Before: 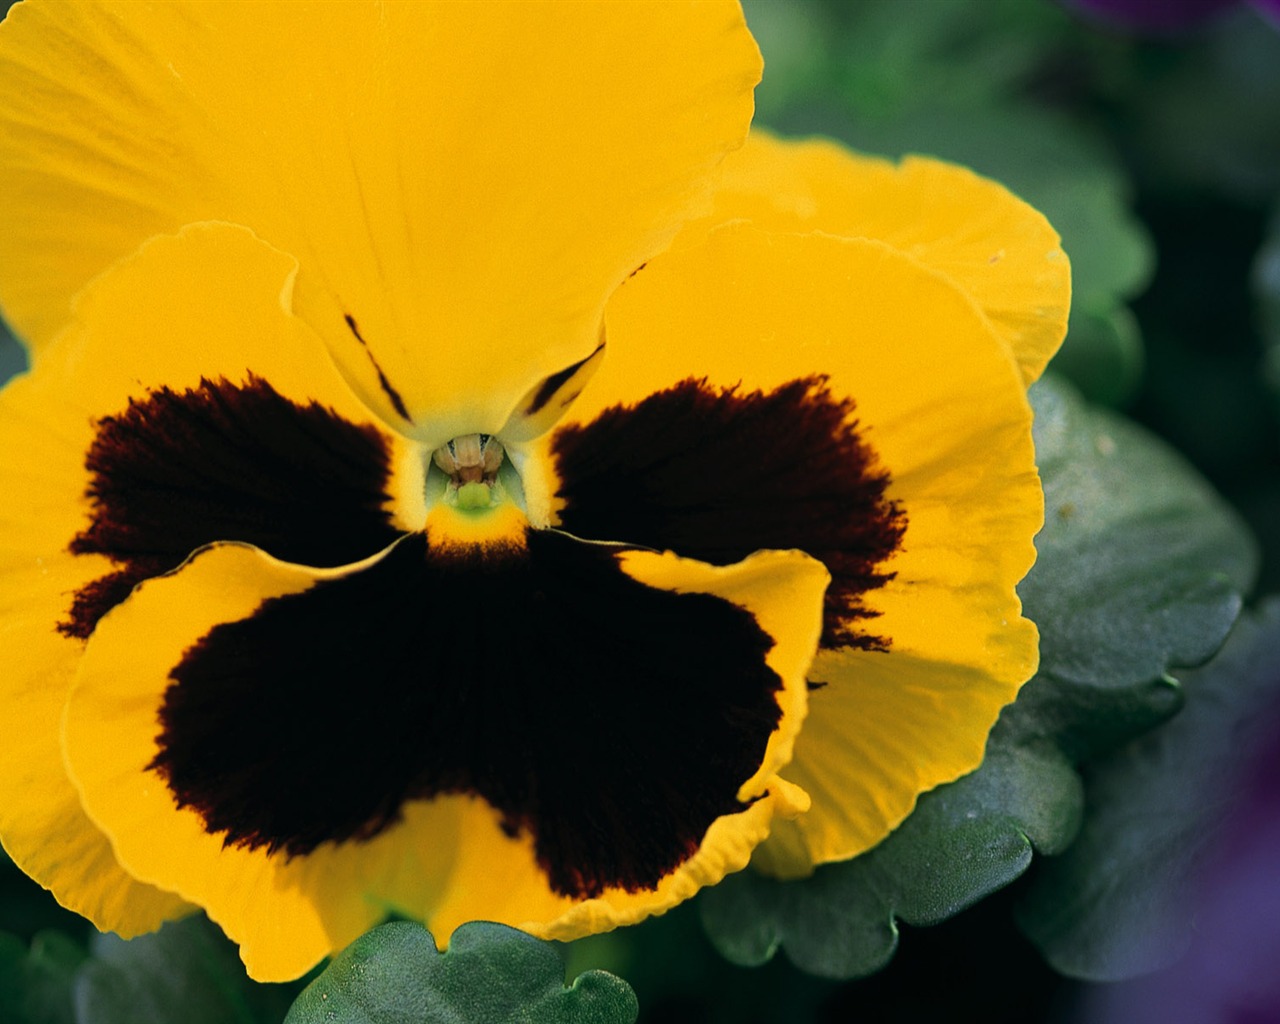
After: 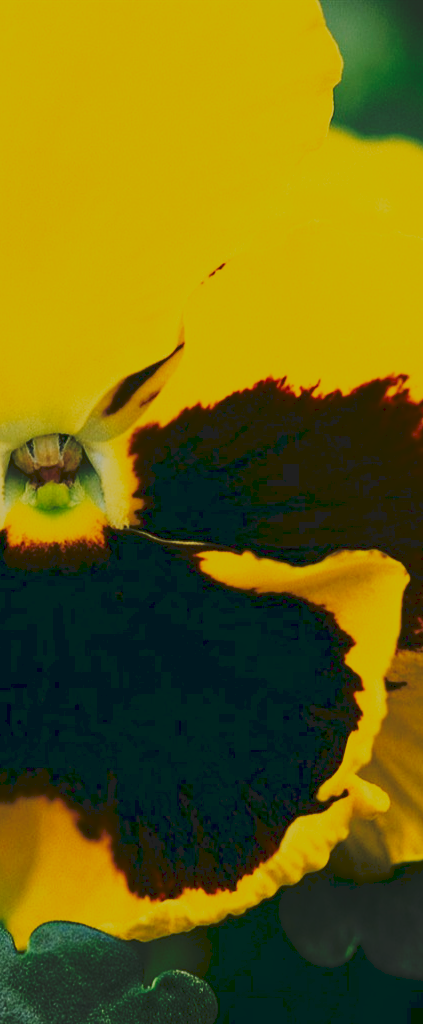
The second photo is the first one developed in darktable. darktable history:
crop: left 32.936%, right 33.549%
tone curve: curves: ch0 [(0, 0) (0.003, 0.118) (0.011, 0.118) (0.025, 0.122) (0.044, 0.131) (0.069, 0.142) (0.1, 0.155) (0.136, 0.168) (0.177, 0.183) (0.224, 0.216) (0.277, 0.265) (0.335, 0.337) (0.399, 0.415) (0.468, 0.506) (0.543, 0.586) (0.623, 0.665) (0.709, 0.716) (0.801, 0.737) (0.898, 0.744) (1, 1)], preserve colors none
exposure: black level correction 0.002, compensate highlight preservation false
contrast brightness saturation: contrast 0.068, brightness -0.134, saturation 0.049
